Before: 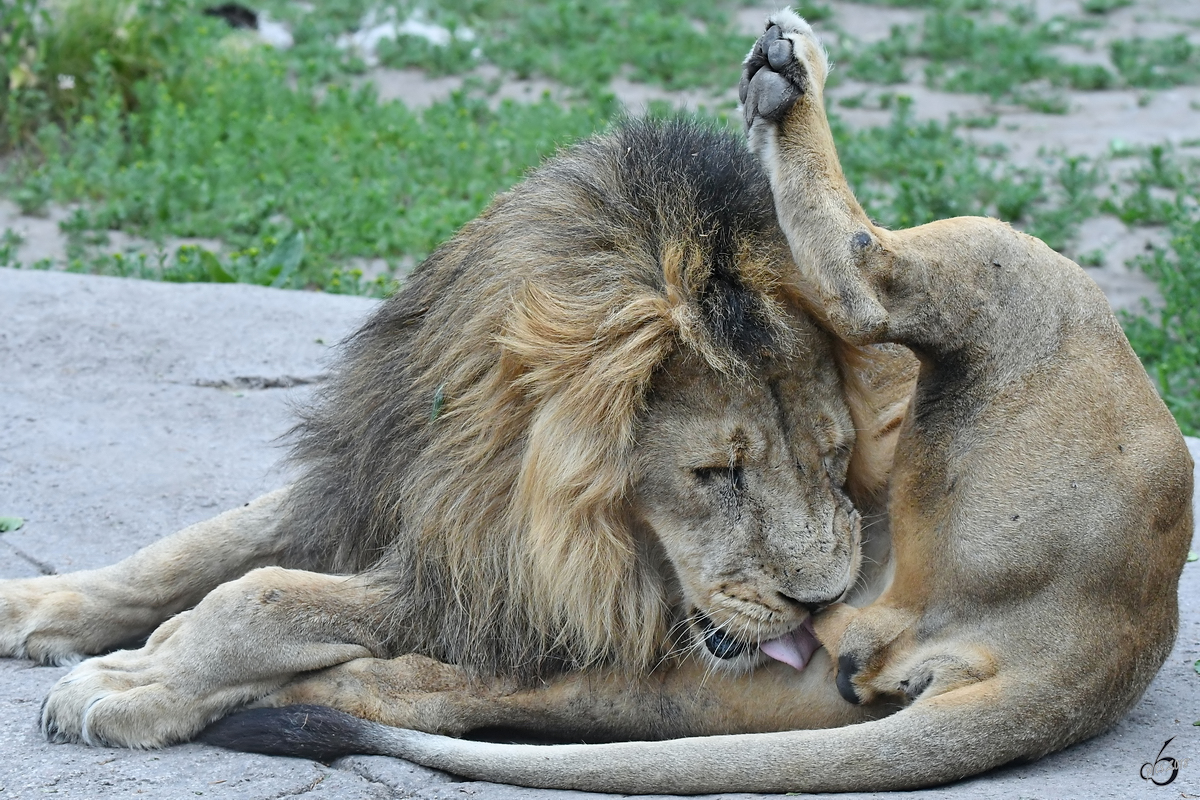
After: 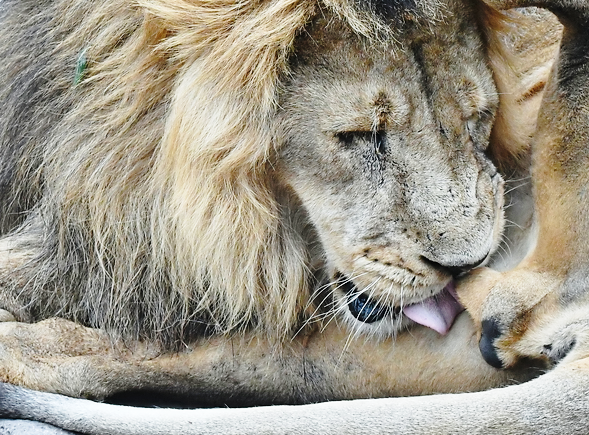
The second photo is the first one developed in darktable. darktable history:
crop: left 29.803%, top 42.01%, right 21.094%, bottom 3.495%
base curve: curves: ch0 [(0, 0) (0.028, 0.03) (0.121, 0.232) (0.46, 0.748) (0.859, 0.968) (1, 1)], preserve colors none
